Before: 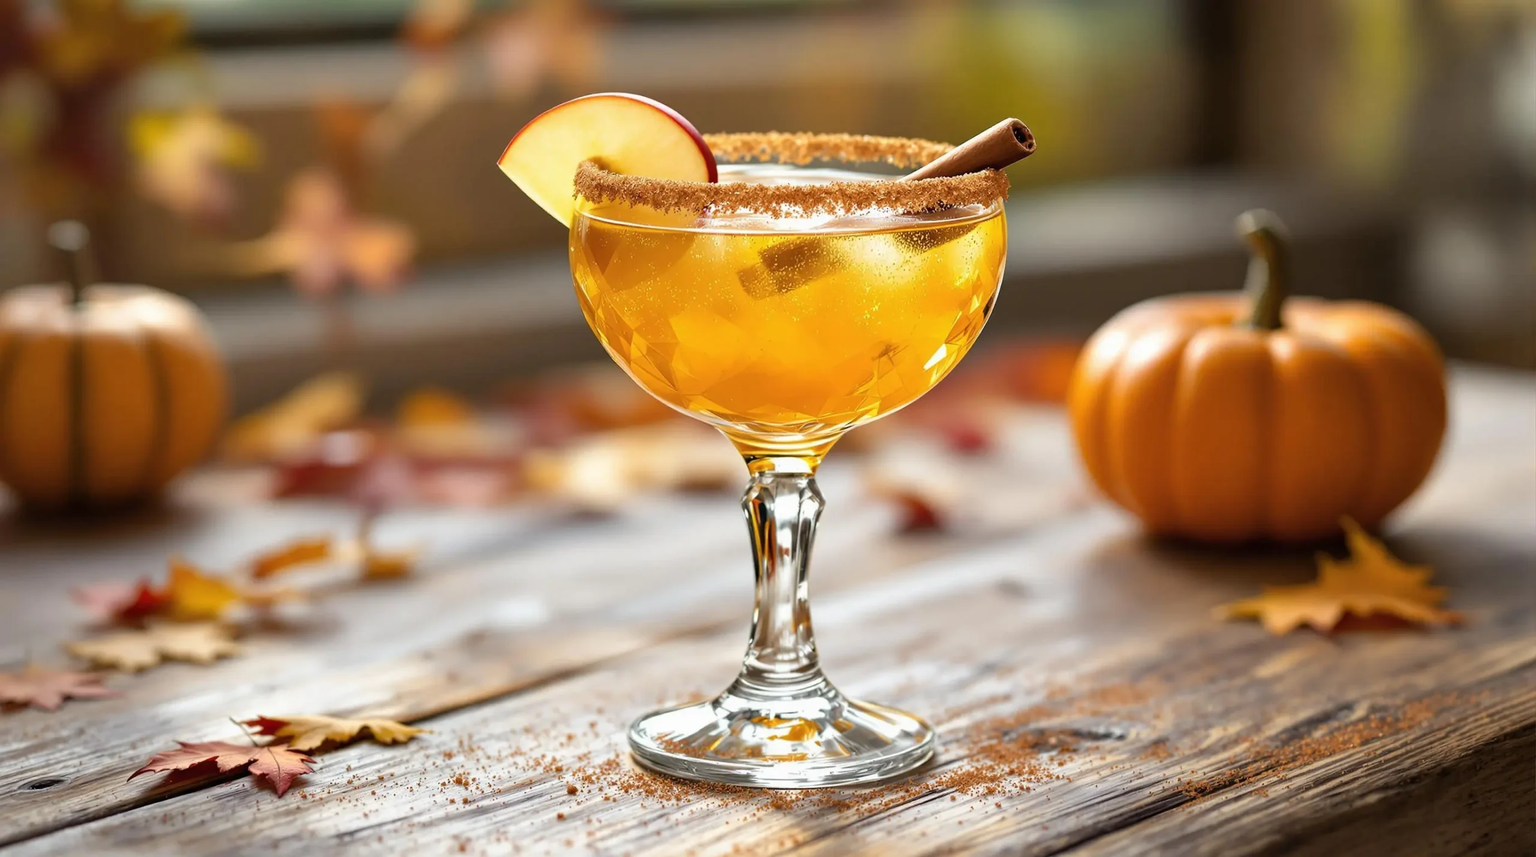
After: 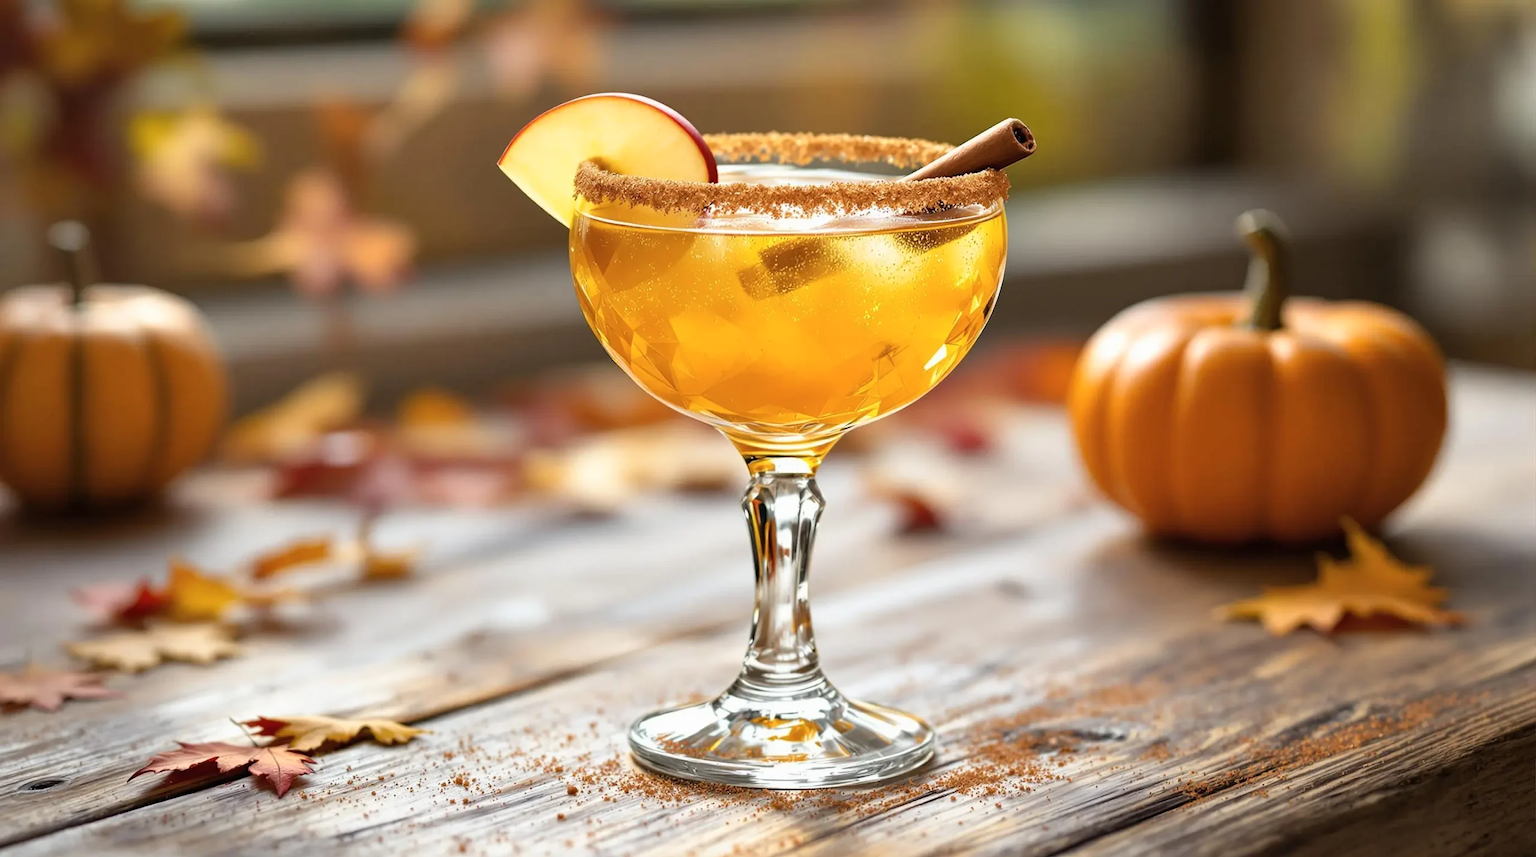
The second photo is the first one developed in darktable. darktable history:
tone curve: curves: ch0 [(0, 0) (0.003, 0.003) (0.011, 0.011) (0.025, 0.026) (0.044, 0.046) (0.069, 0.071) (0.1, 0.103) (0.136, 0.14) (0.177, 0.183) (0.224, 0.231) (0.277, 0.286) (0.335, 0.346) (0.399, 0.412) (0.468, 0.483) (0.543, 0.56) (0.623, 0.643) (0.709, 0.732) (0.801, 0.826) (0.898, 0.917) (1, 1)], color space Lab, independent channels, preserve colors none
